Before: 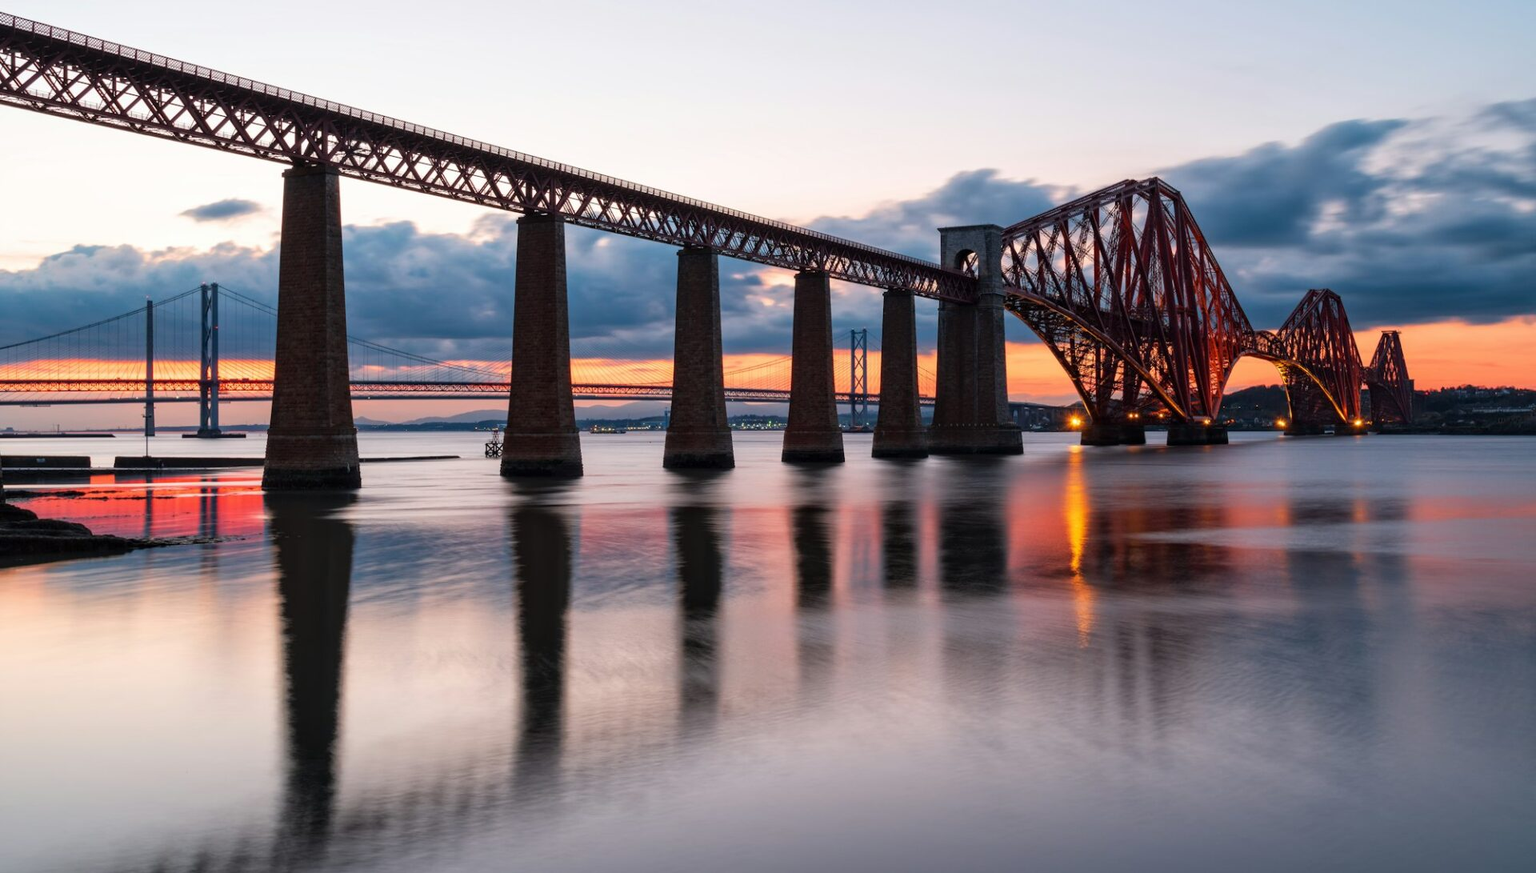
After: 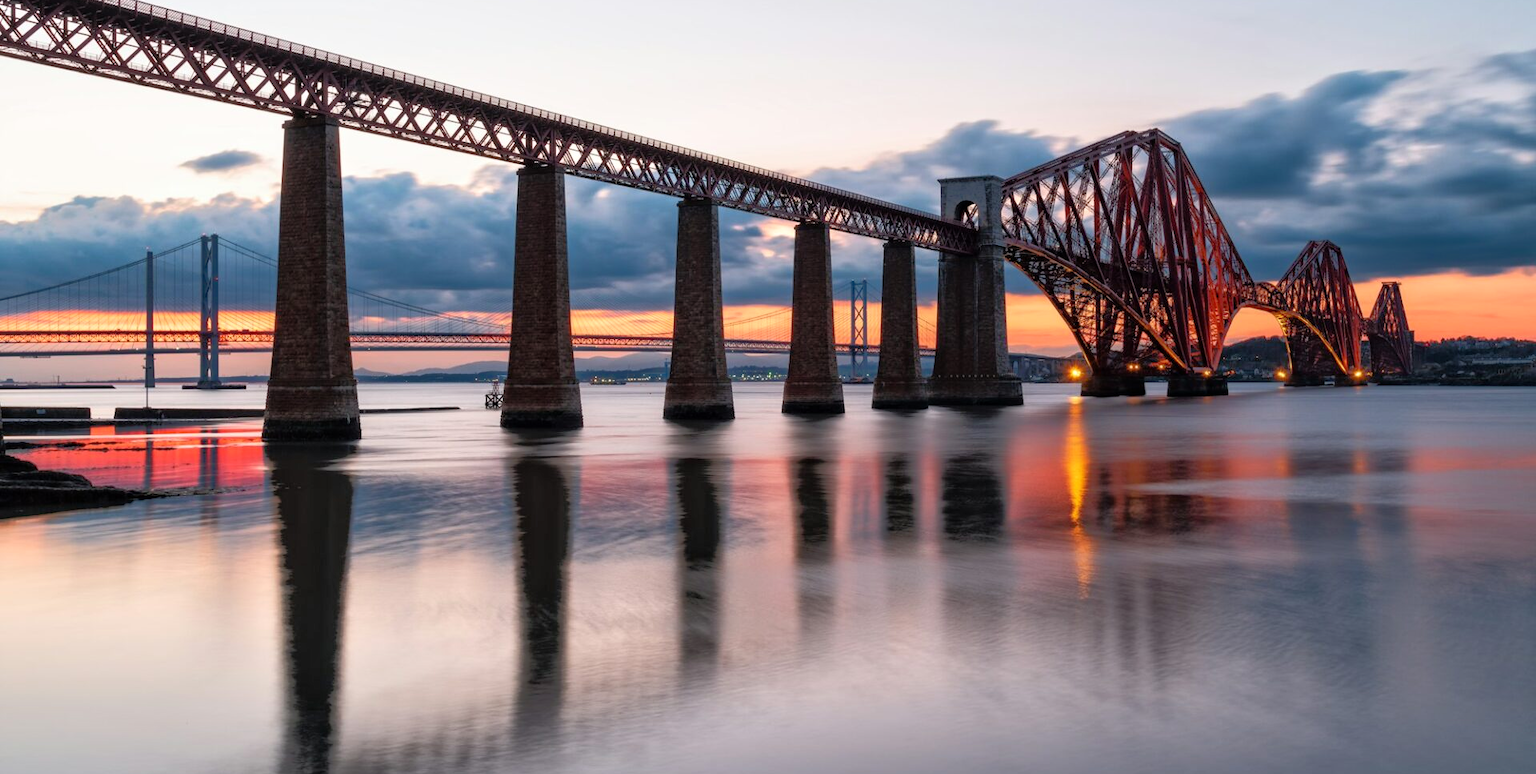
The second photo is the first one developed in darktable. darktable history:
crop and rotate: top 5.609%, bottom 5.609%
tone equalizer: -8 EV -0.528 EV, -7 EV -0.319 EV, -6 EV -0.083 EV, -5 EV 0.413 EV, -4 EV 0.985 EV, -3 EV 0.791 EV, -2 EV -0.01 EV, -1 EV 0.14 EV, +0 EV -0.012 EV, smoothing 1
